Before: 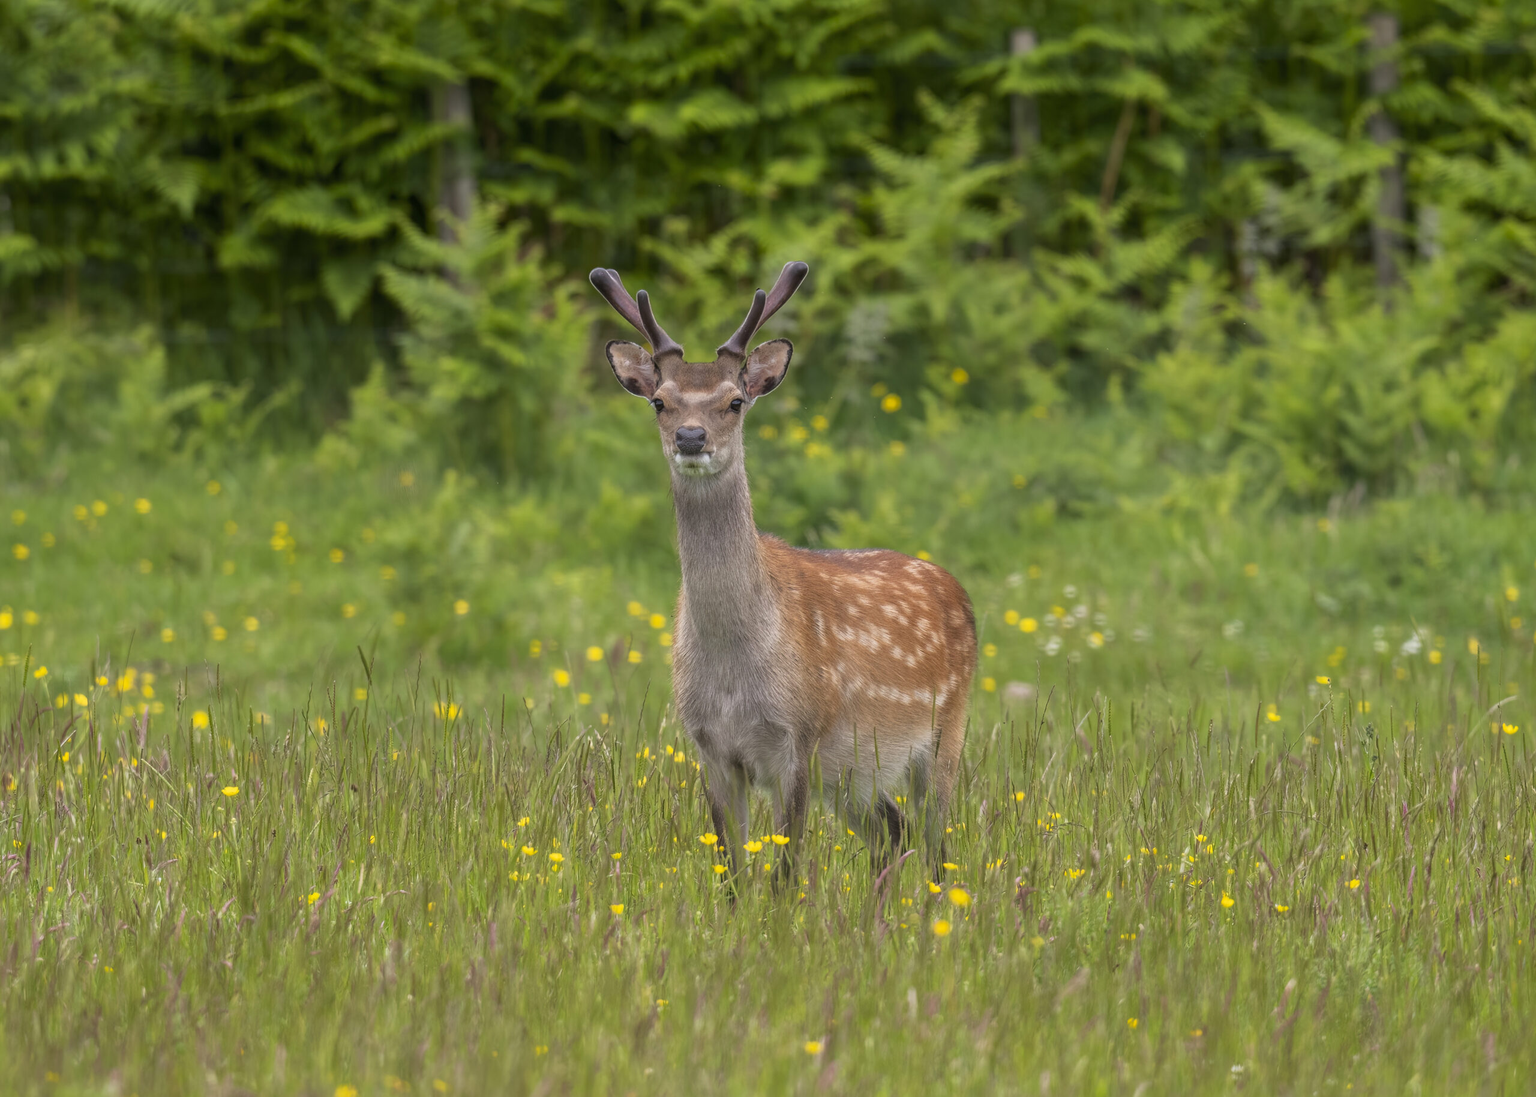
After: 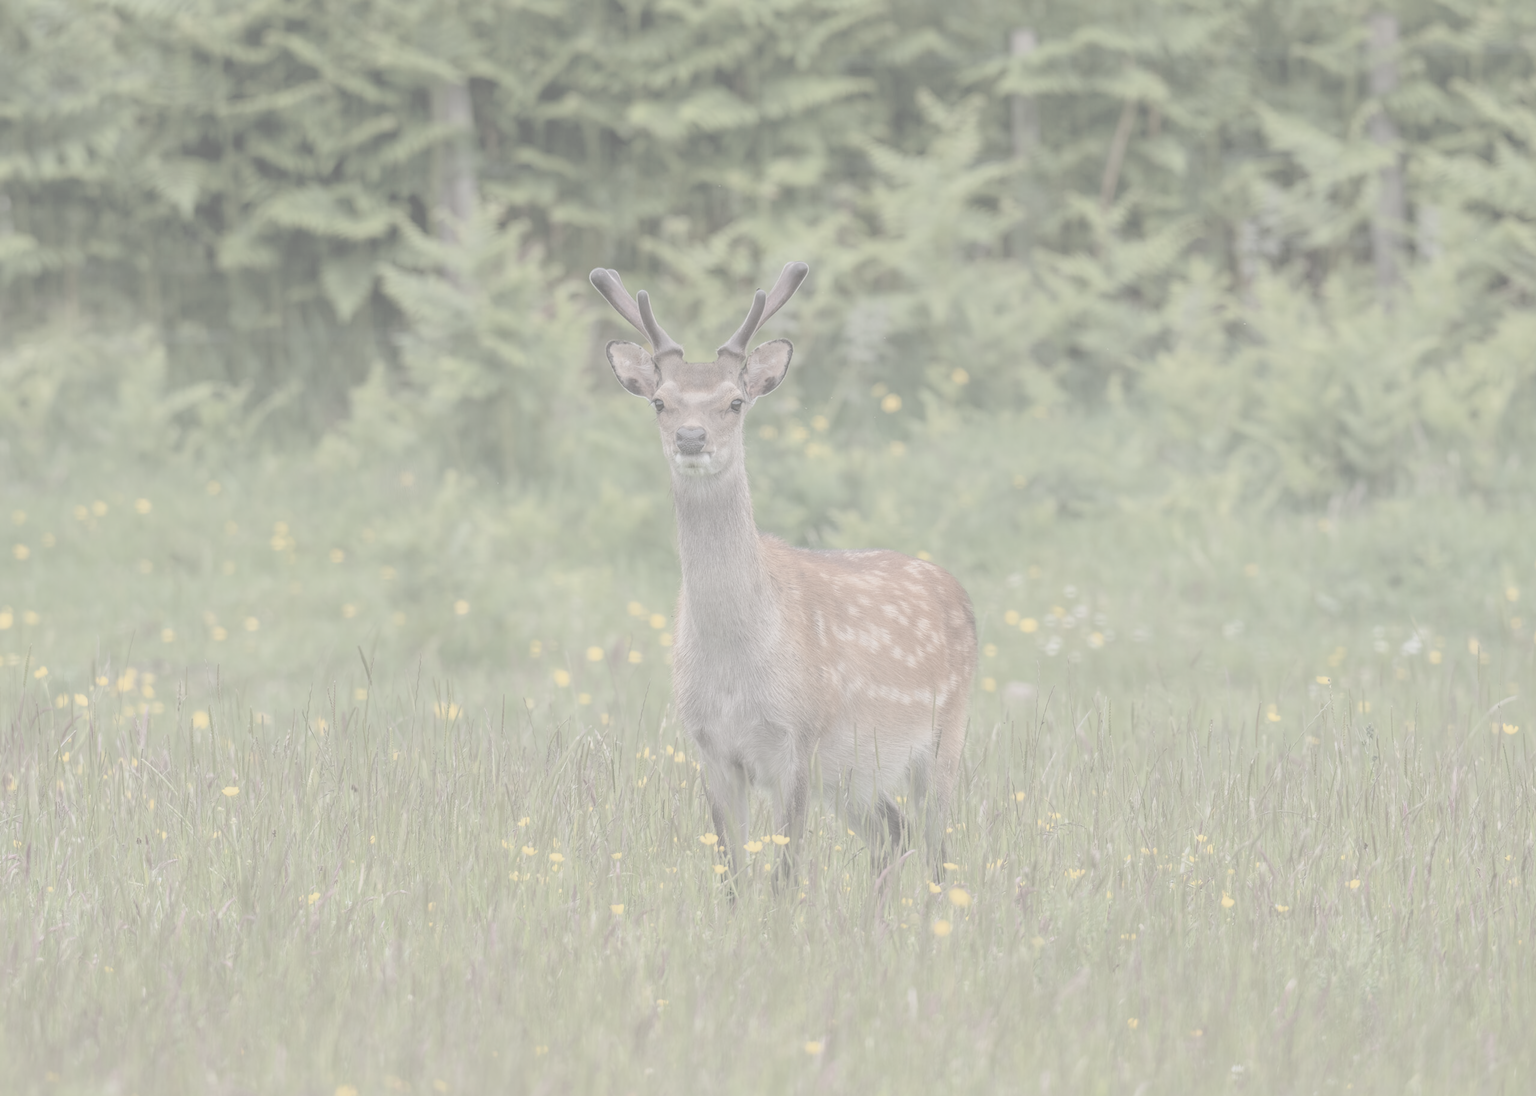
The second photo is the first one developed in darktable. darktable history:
contrast brightness saturation: contrast -0.32, brightness 0.75, saturation -0.78
white balance: emerald 1
